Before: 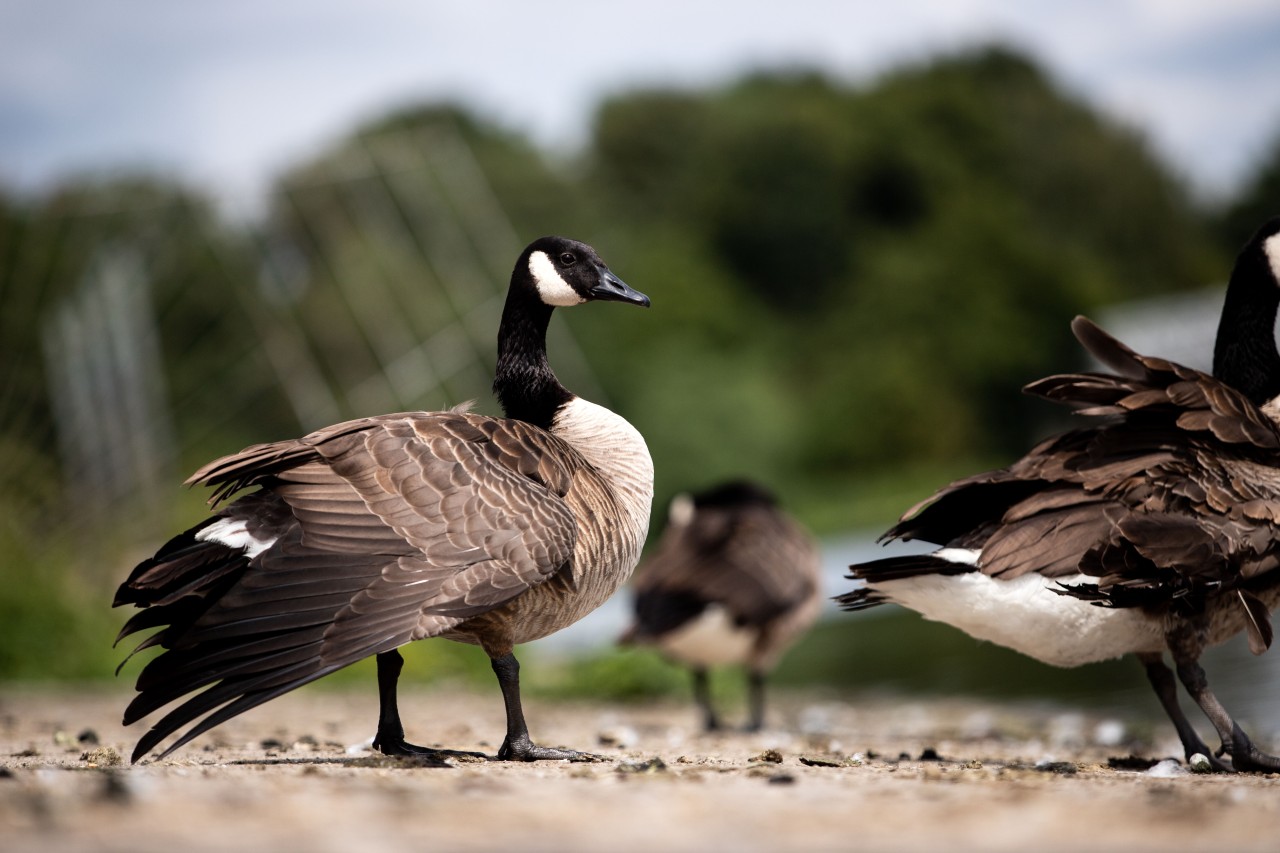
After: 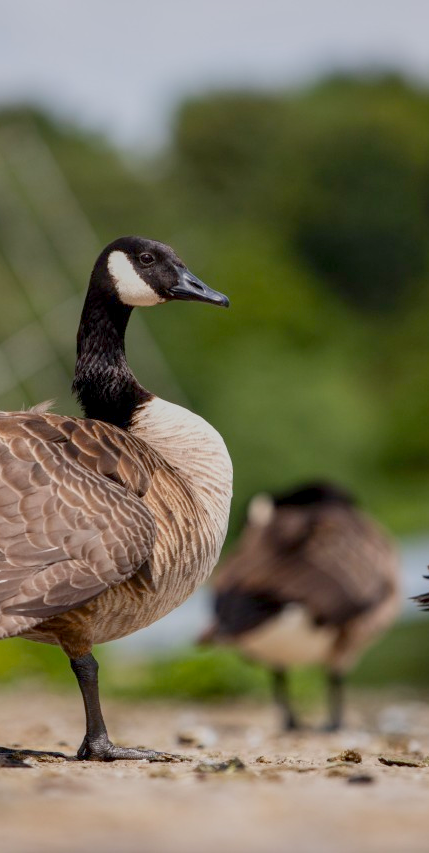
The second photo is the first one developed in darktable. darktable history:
local contrast: on, module defaults
color balance rgb: perceptual saturation grading › global saturation 25.435%, contrast -29.699%
crop: left 32.902%, right 33.549%
